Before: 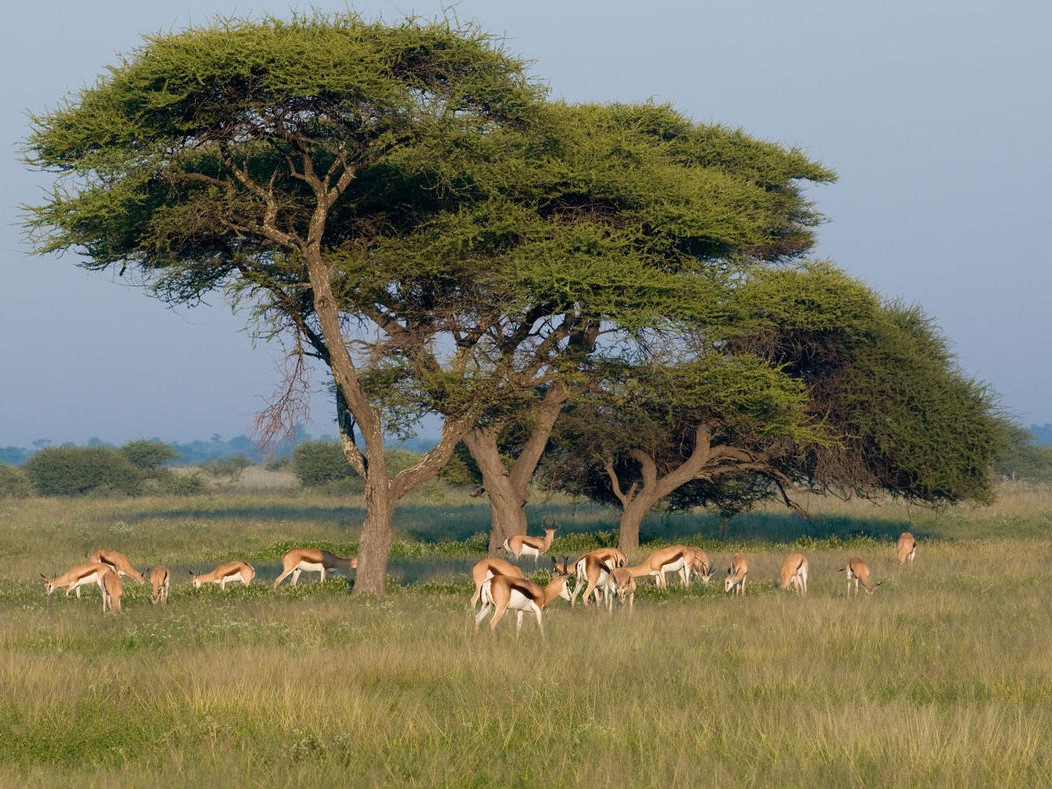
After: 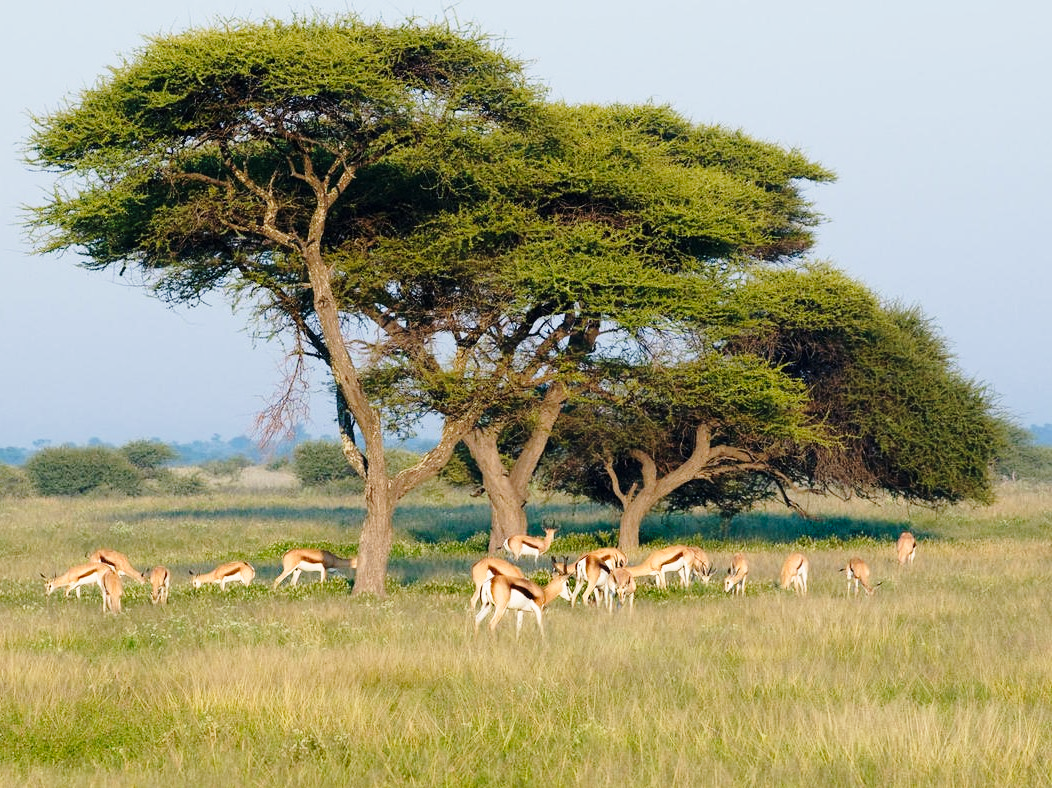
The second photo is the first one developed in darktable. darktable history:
base curve: curves: ch0 [(0, 0) (0.028, 0.03) (0.121, 0.232) (0.46, 0.748) (0.859, 0.968) (1, 1)], preserve colors none
crop: bottom 0.071%
